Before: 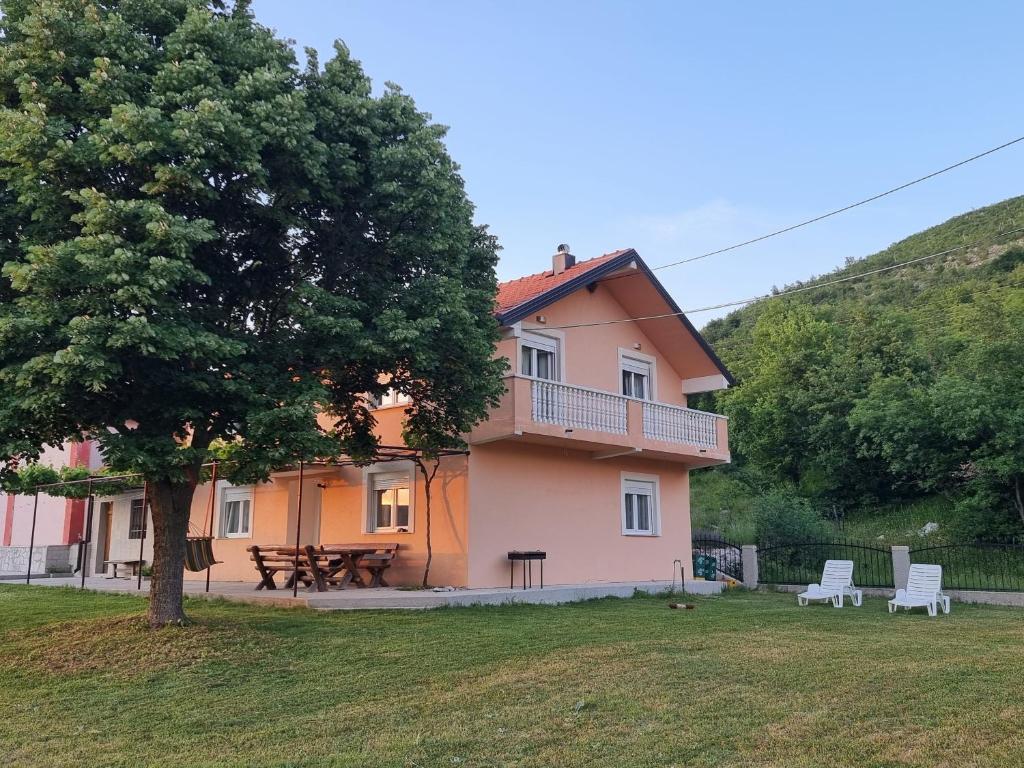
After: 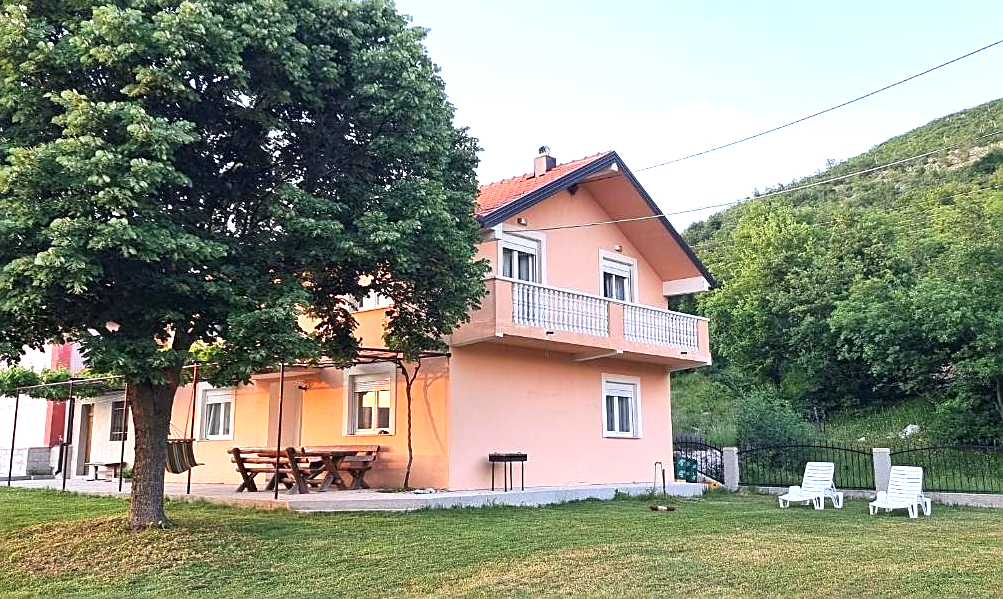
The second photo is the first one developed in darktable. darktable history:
sharpen: on, module defaults
exposure: exposure 0.654 EV, compensate exposure bias true, compensate highlight preservation false
crop and rotate: left 1.904%, top 12.767%, right 0.129%, bottom 9.18%
tone equalizer: -8 EV -0.422 EV, -7 EV -0.398 EV, -6 EV -0.354 EV, -5 EV -0.207 EV, -3 EV 0.225 EV, -2 EV 0.318 EV, -1 EV 0.411 EV, +0 EV 0.4 EV, smoothing diameter 24.93%, edges refinement/feathering 14.64, preserve details guided filter
